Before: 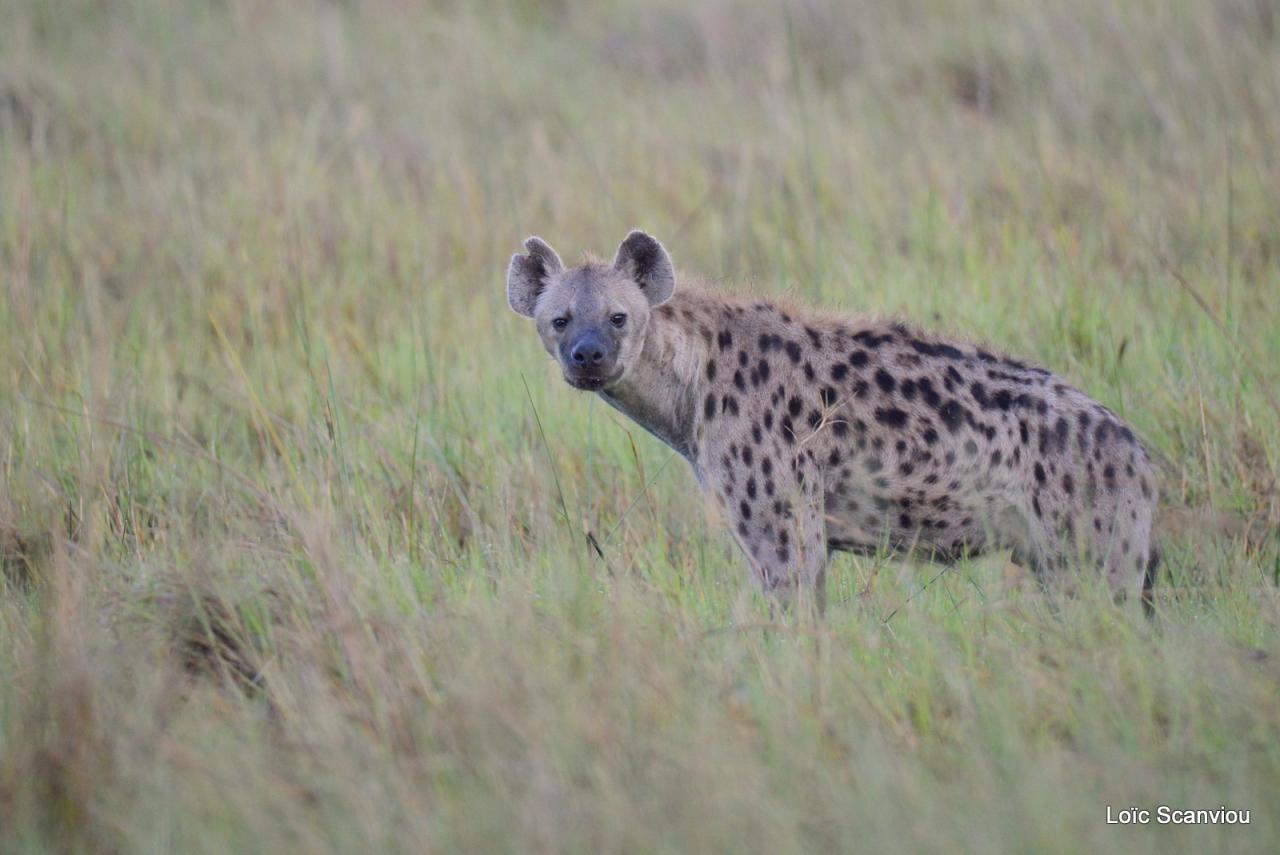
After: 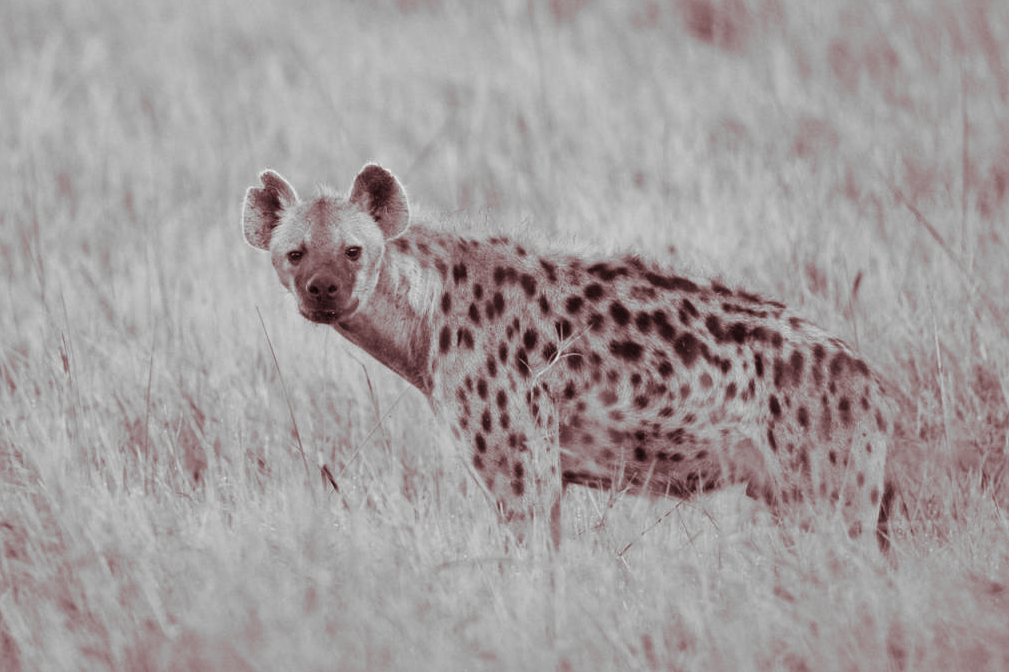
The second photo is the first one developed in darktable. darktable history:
tone curve: curves: ch0 [(0, 0) (0.003, 0.002) (0.011, 0.009) (0.025, 0.021) (0.044, 0.037) (0.069, 0.058) (0.1, 0.083) (0.136, 0.122) (0.177, 0.165) (0.224, 0.216) (0.277, 0.277) (0.335, 0.344) (0.399, 0.418) (0.468, 0.499) (0.543, 0.586) (0.623, 0.679) (0.709, 0.779) (0.801, 0.877) (0.898, 0.977) (1, 1)], preserve colors none
monochrome: on, module defaults
split-toning: on, module defaults
crop and rotate: left 20.74%, top 7.912%, right 0.375%, bottom 13.378%
